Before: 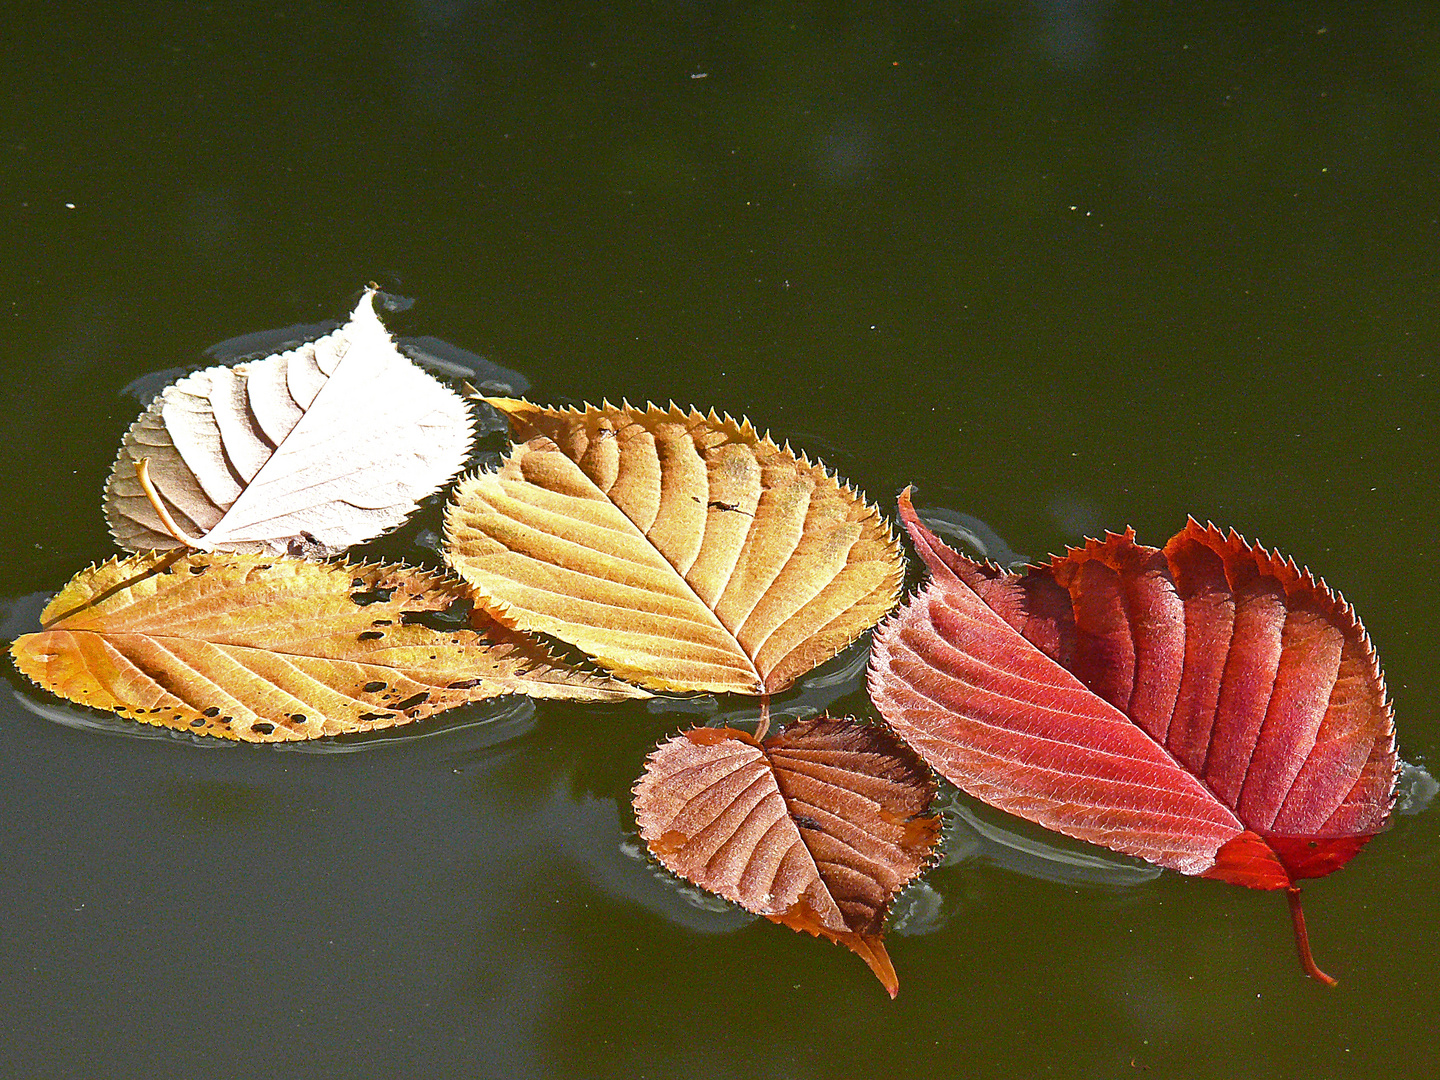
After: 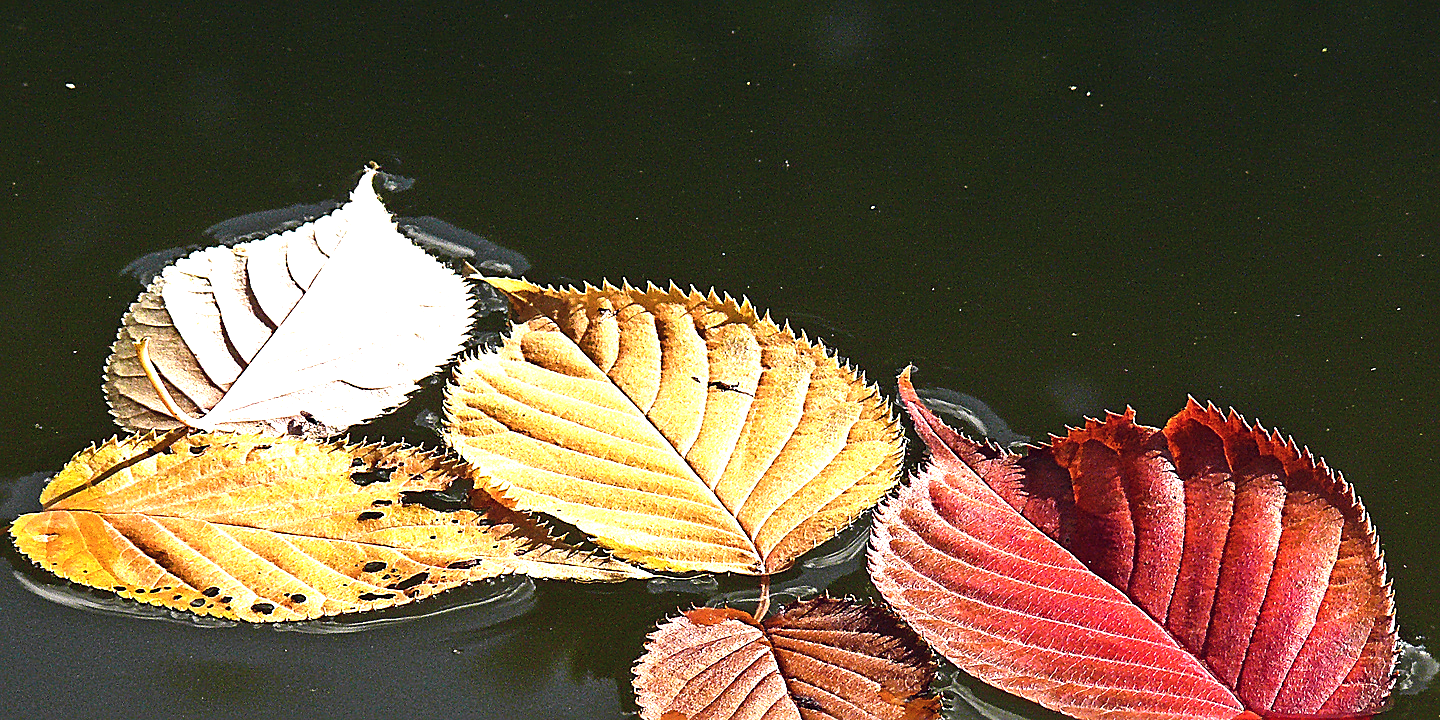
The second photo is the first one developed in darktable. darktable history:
tone equalizer: -8 EV -1.08 EV, -7 EV -1.01 EV, -6 EV -0.867 EV, -5 EV -0.578 EV, -3 EV 0.578 EV, -2 EV 0.867 EV, -1 EV 1.01 EV, +0 EV 1.08 EV, edges refinement/feathering 500, mask exposure compensation -1.57 EV, preserve details no
crop: top 11.166%, bottom 22.168%
sharpen: on, module defaults
color balance rgb: shadows lift › hue 87.51°, highlights gain › chroma 1.62%, highlights gain › hue 55.1°, global offset › chroma 0.06%, global offset › hue 253.66°, linear chroma grading › global chroma 0.5%
